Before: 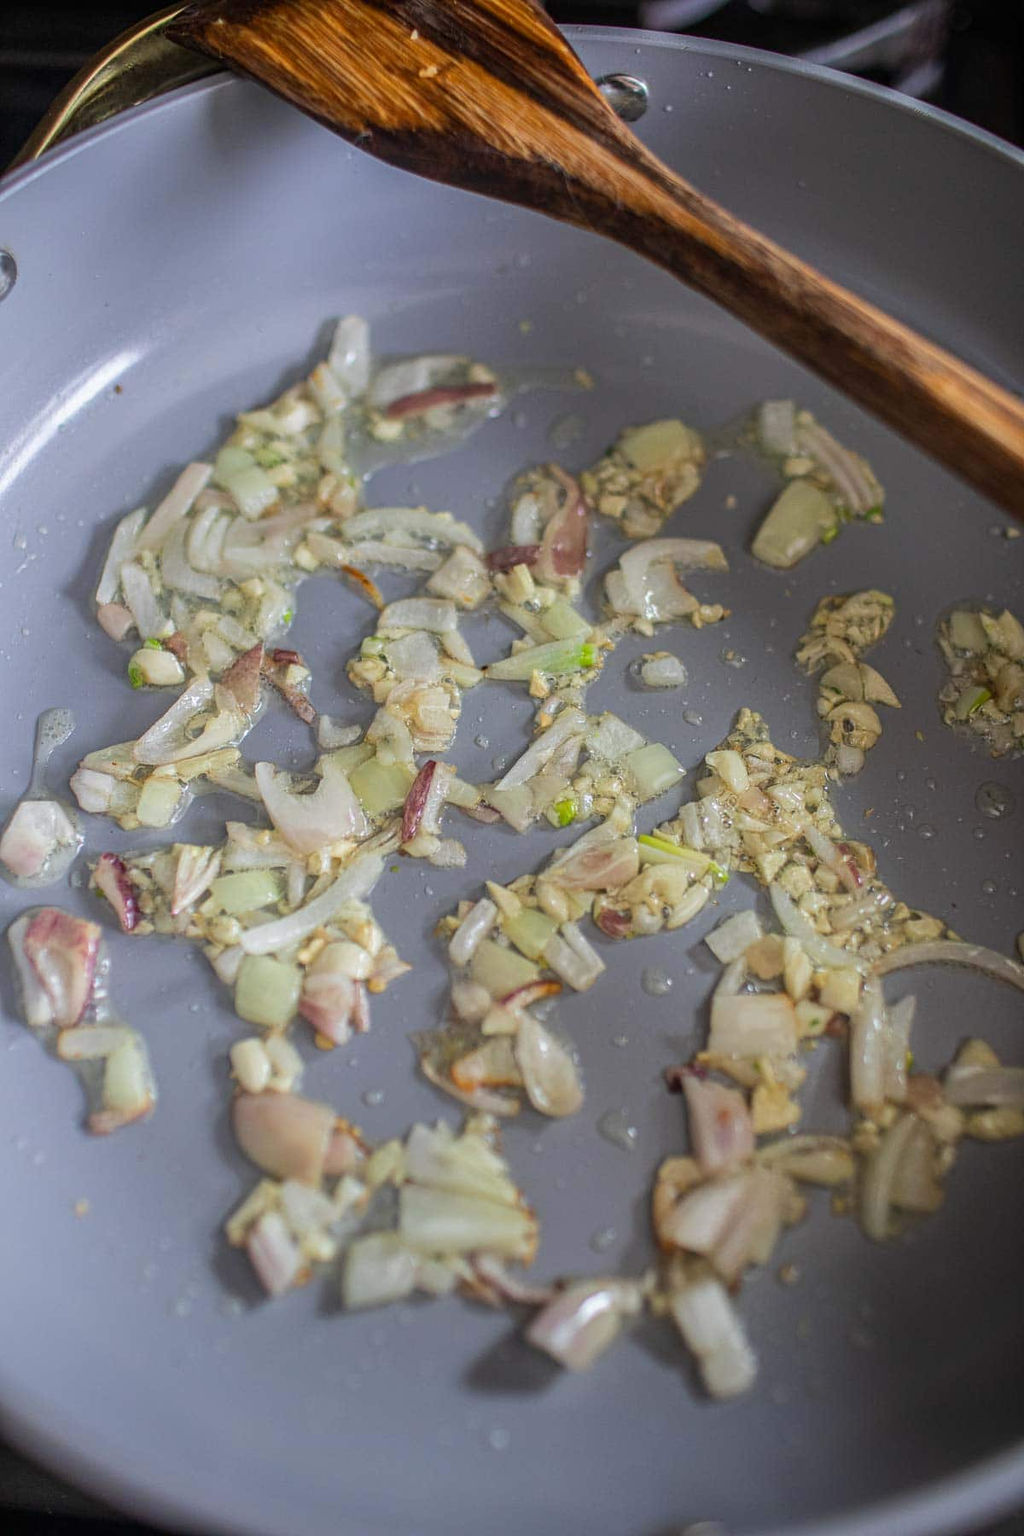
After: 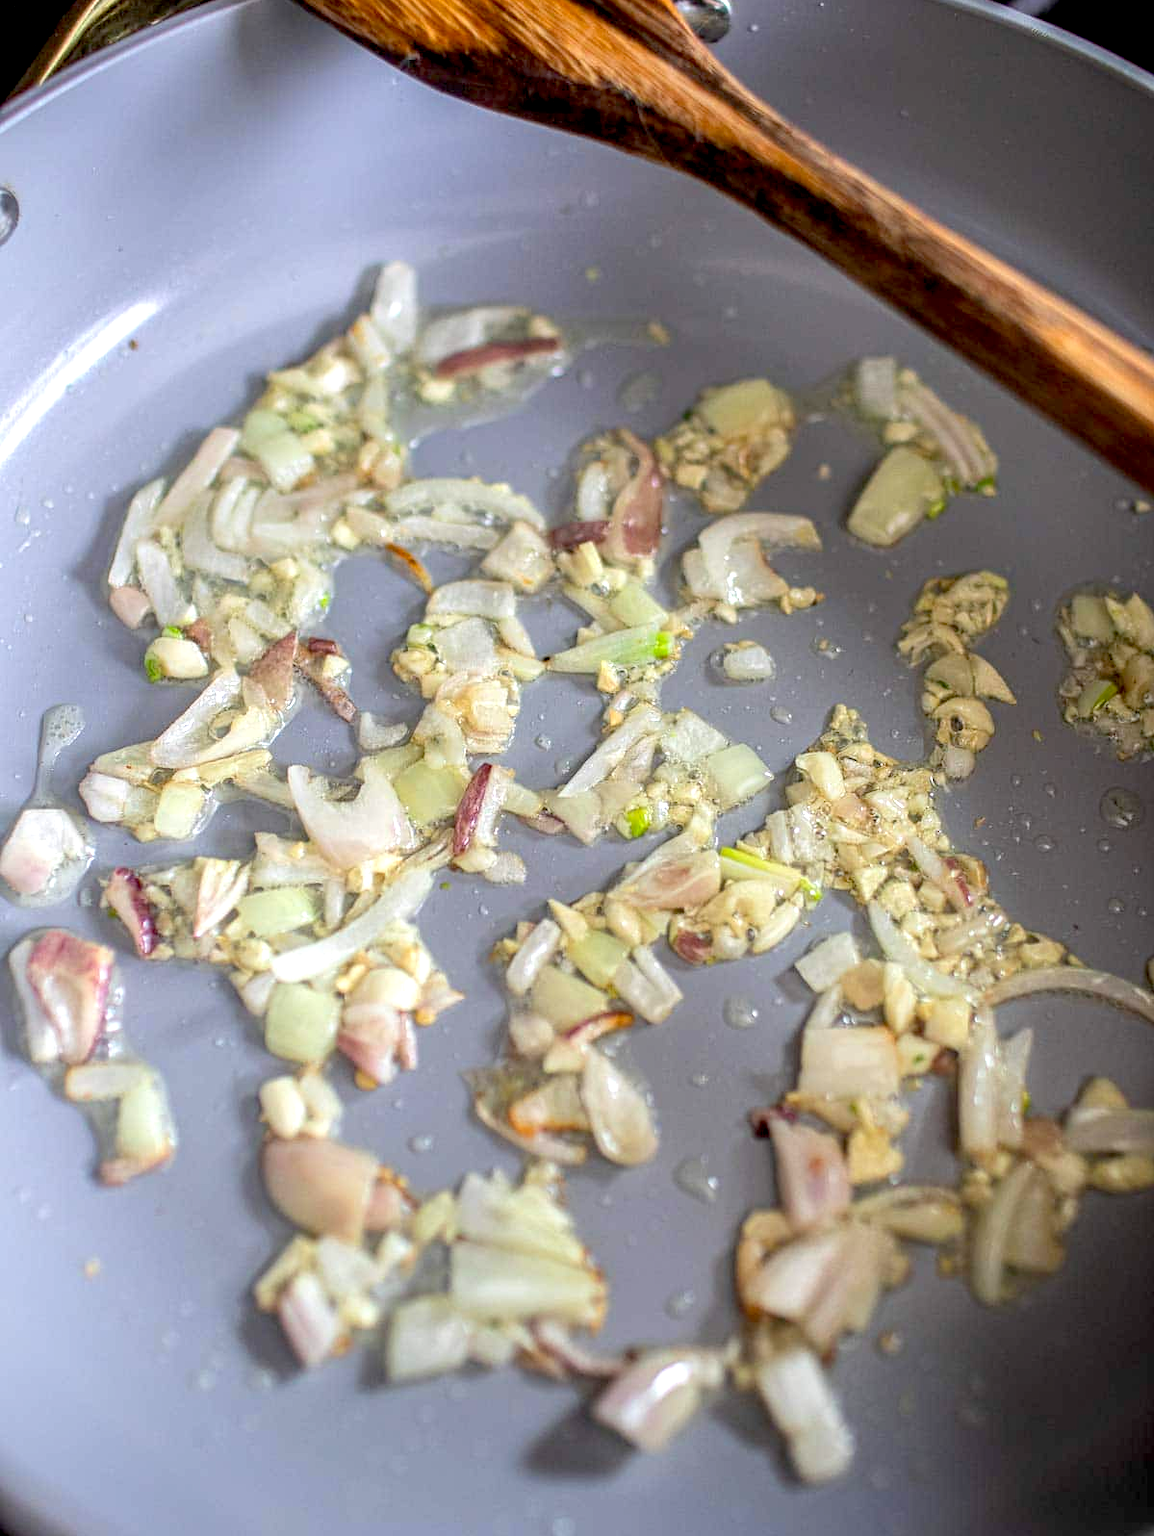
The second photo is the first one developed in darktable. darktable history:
crop and rotate: top 5.463%, bottom 5.84%
exposure: black level correction 0.011, exposure 0.695 EV, compensate highlight preservation false
